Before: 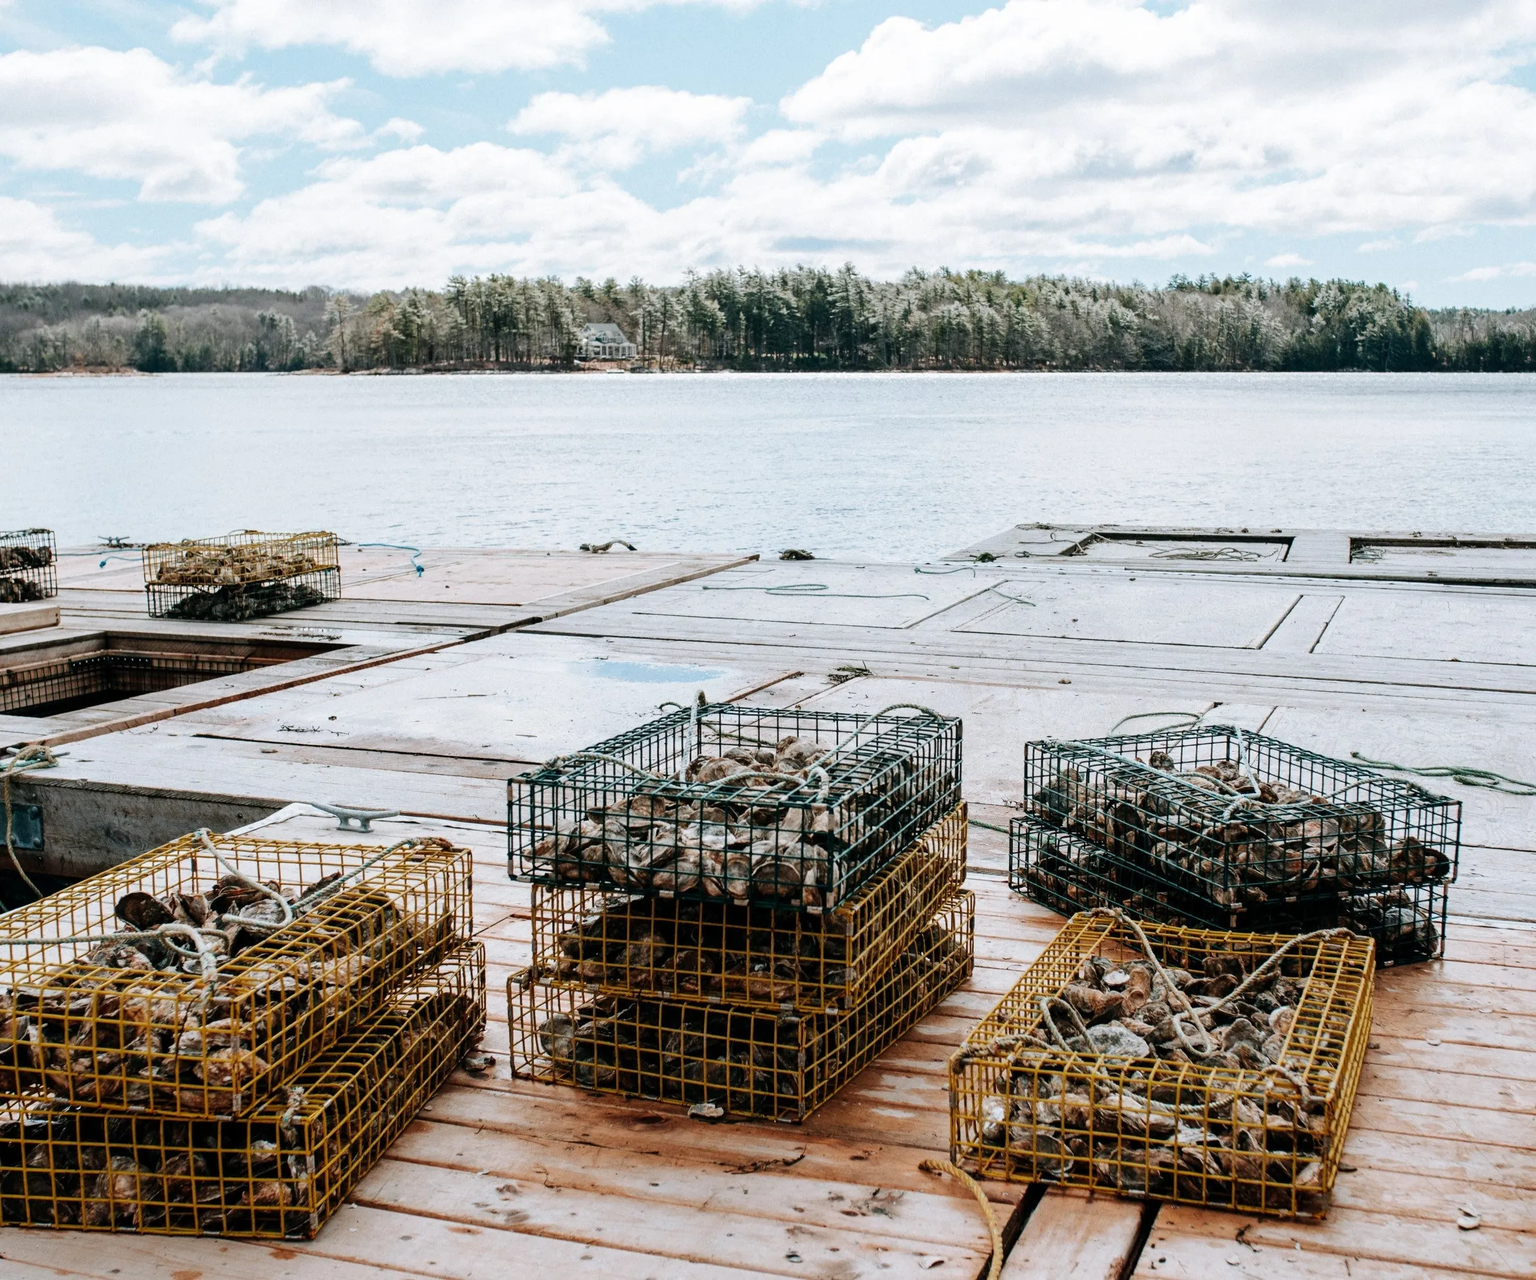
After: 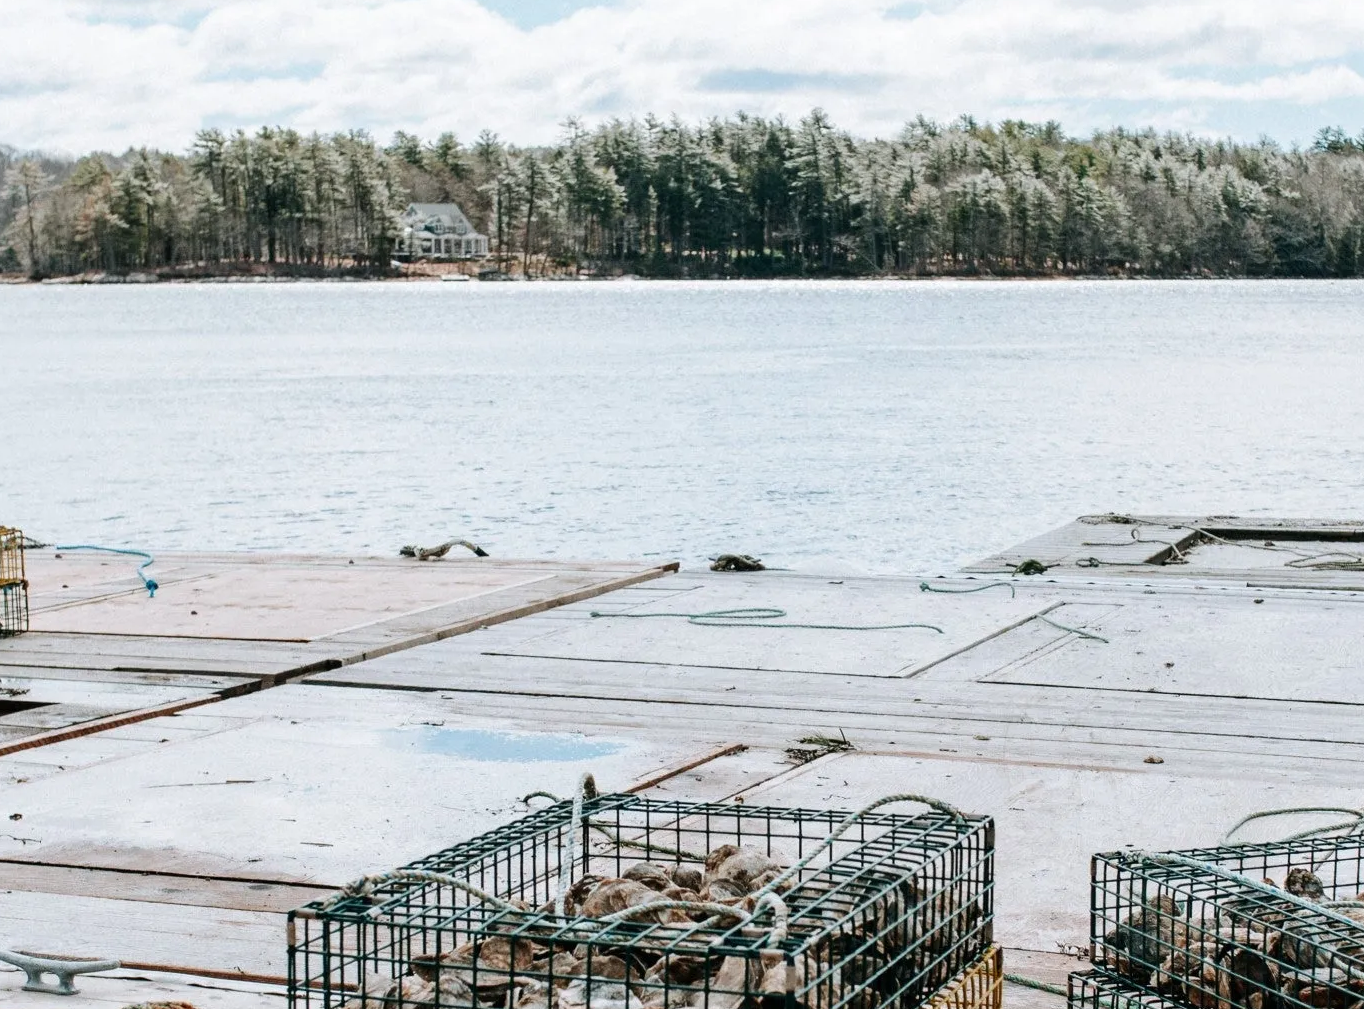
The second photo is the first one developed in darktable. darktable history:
crop: left 20.996%, top 15.063%, right 21.844%, bottom 34.164%
